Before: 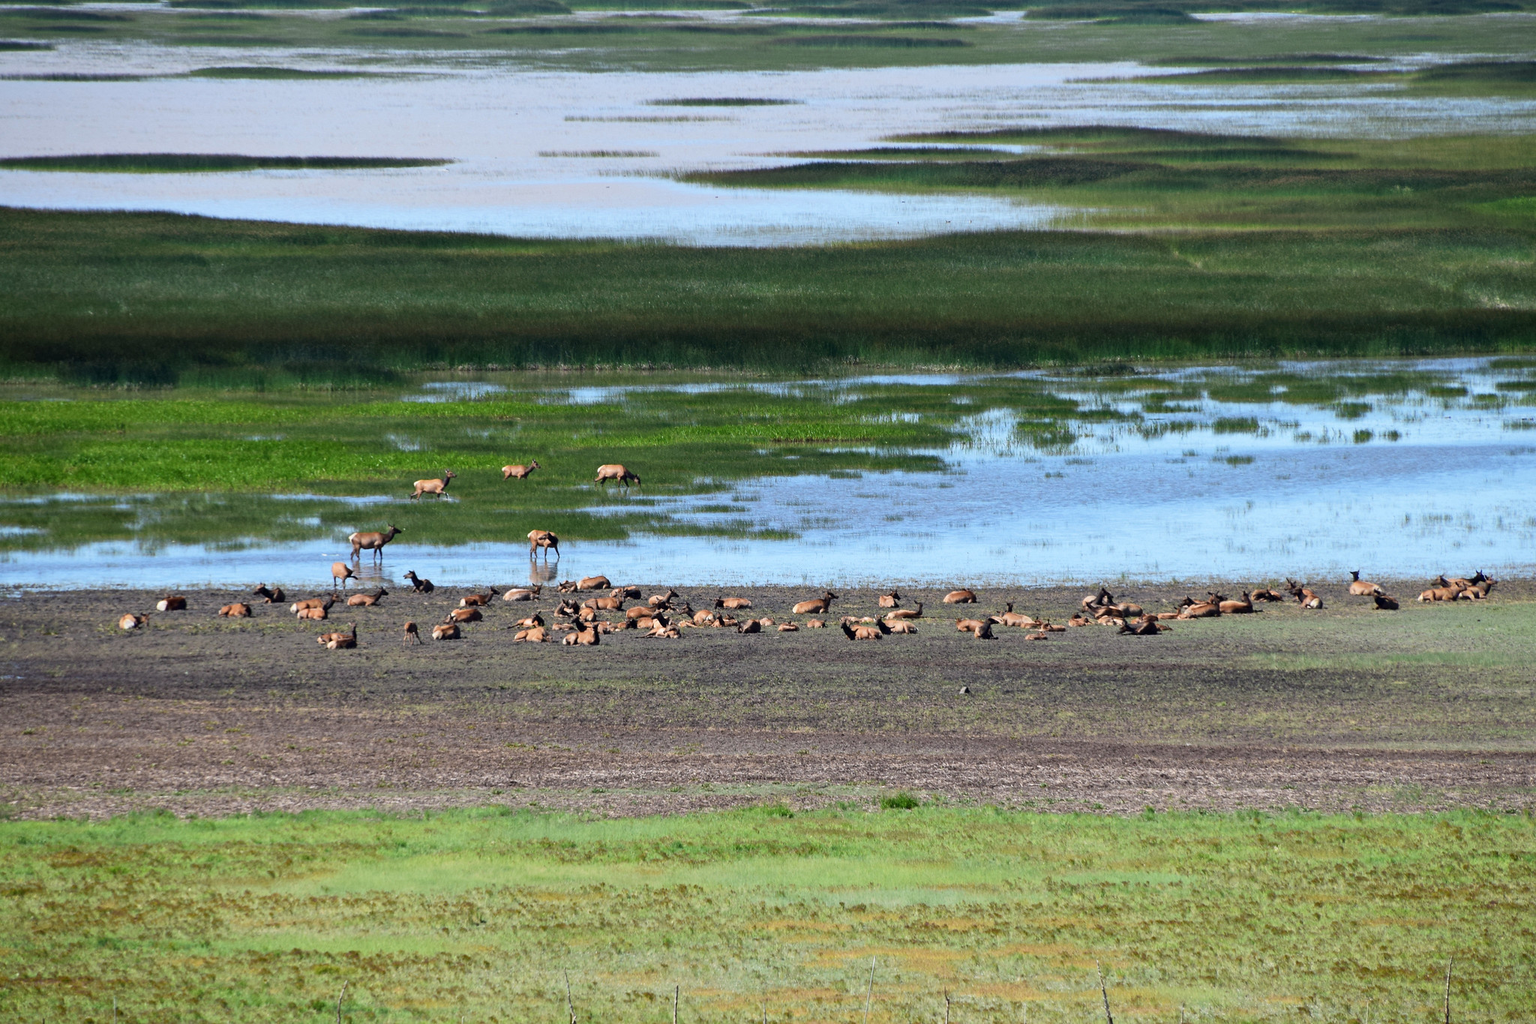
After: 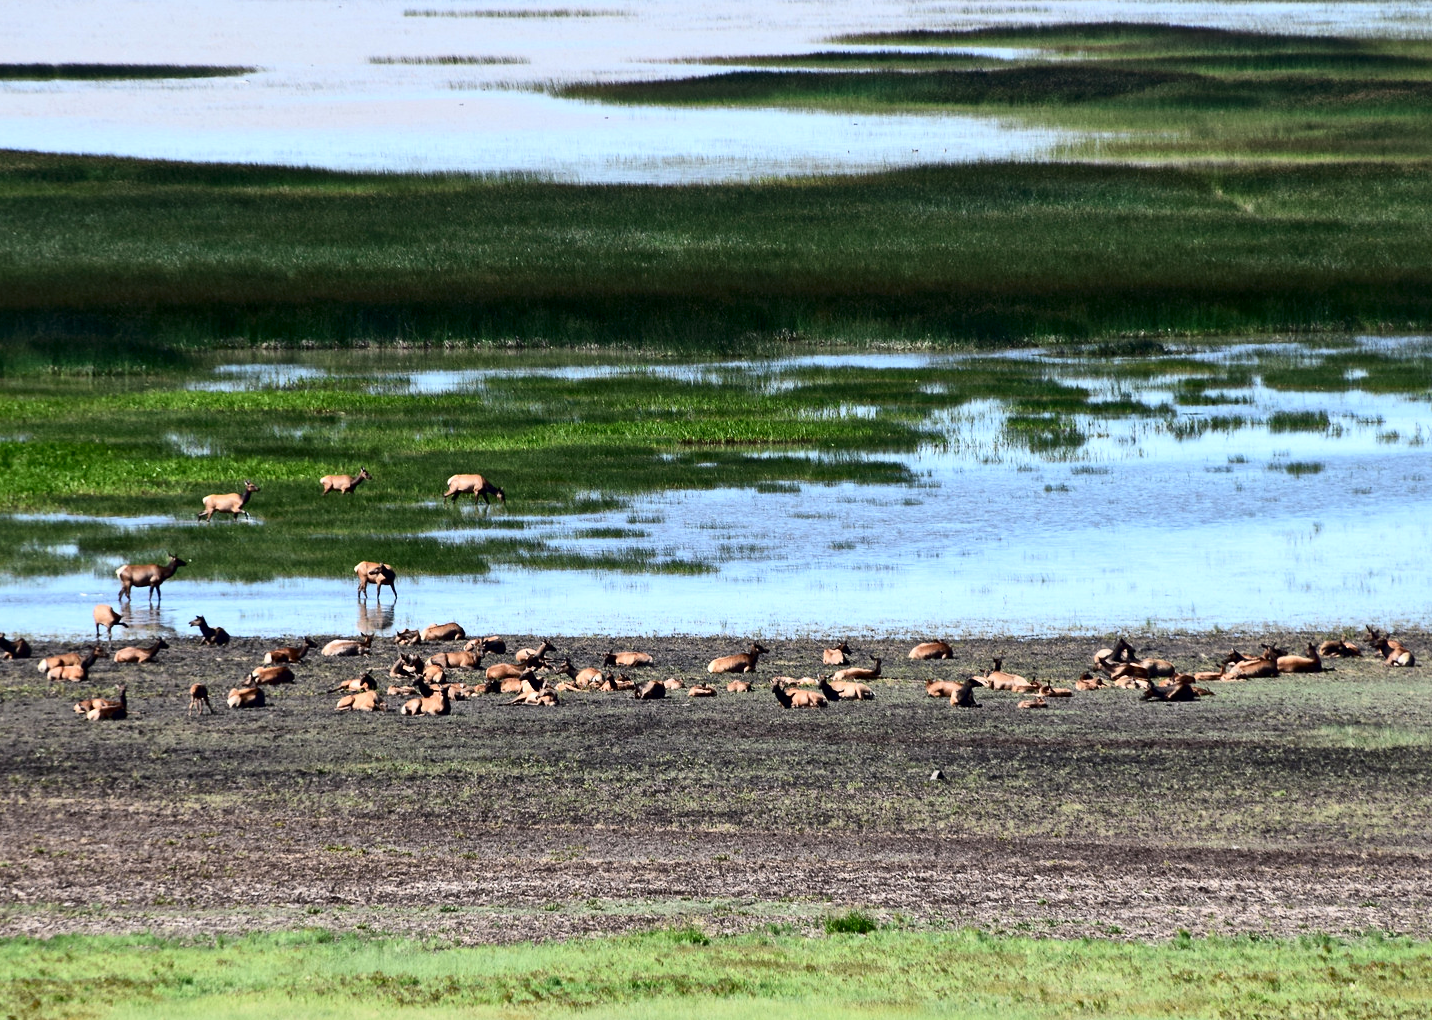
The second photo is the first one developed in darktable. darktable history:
crop and rotate: left 17.046%, top 10.659%, right 12.989%, bottom 14.553%
contrast brightness saturation: contrast 0.28
local contrast: mode bilateral grid, contrast 20, coarseness 50, detail 132%, midtone range 0.2
